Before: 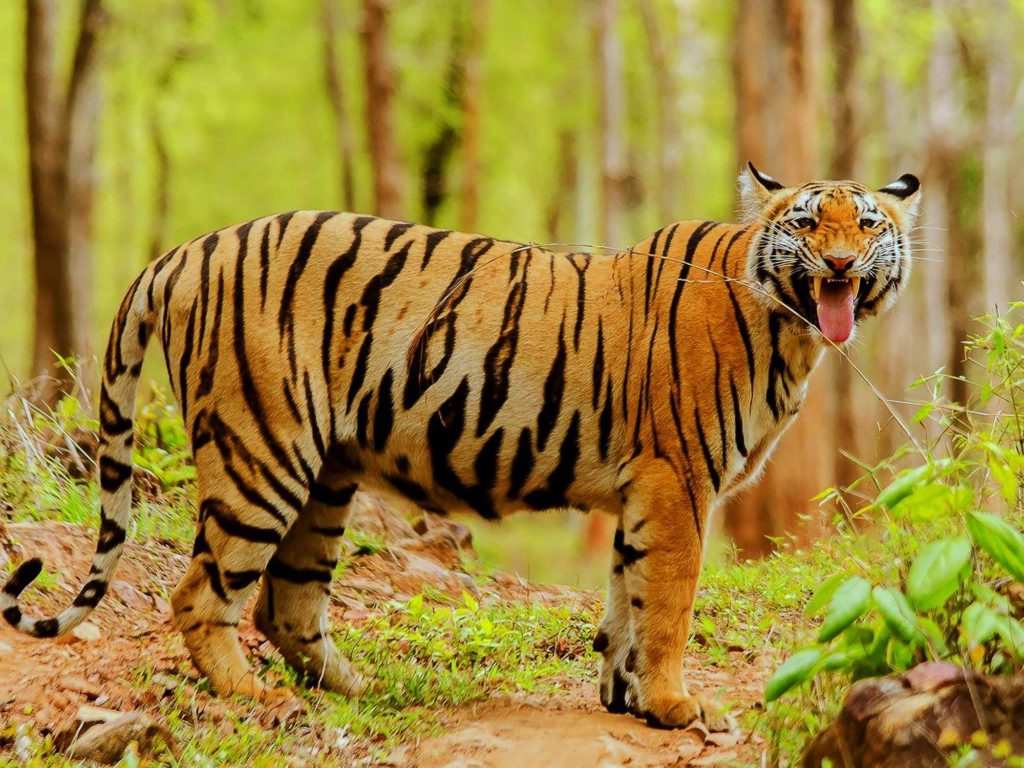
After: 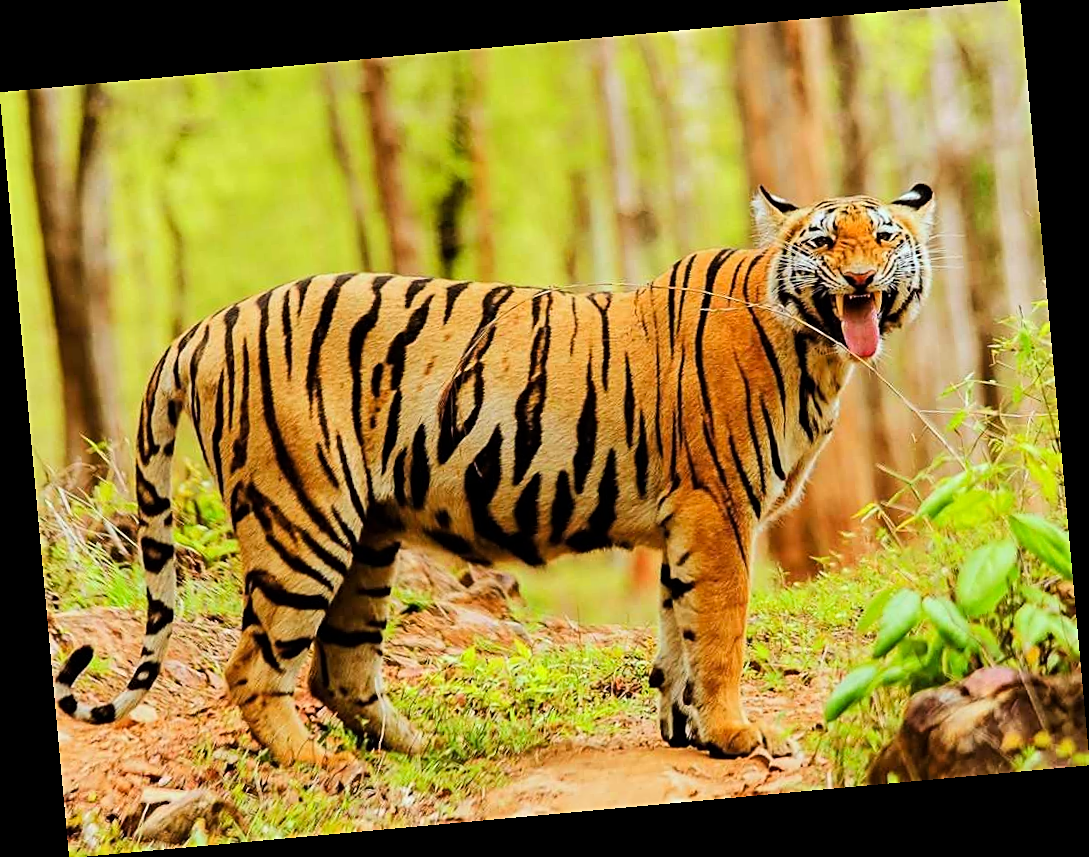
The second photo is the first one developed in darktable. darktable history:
rotate and perspective: rotation -5.2°, automatic cropping off
sharpen: on, module defaults
tone curve: curves: ch0 [(0, 0) (0.004, 0.001) (0.133, 0.112) (0.325, 0.362) (0.832, 0.893) (1, 1)], color space Lab, linked channels, preserve colors none
